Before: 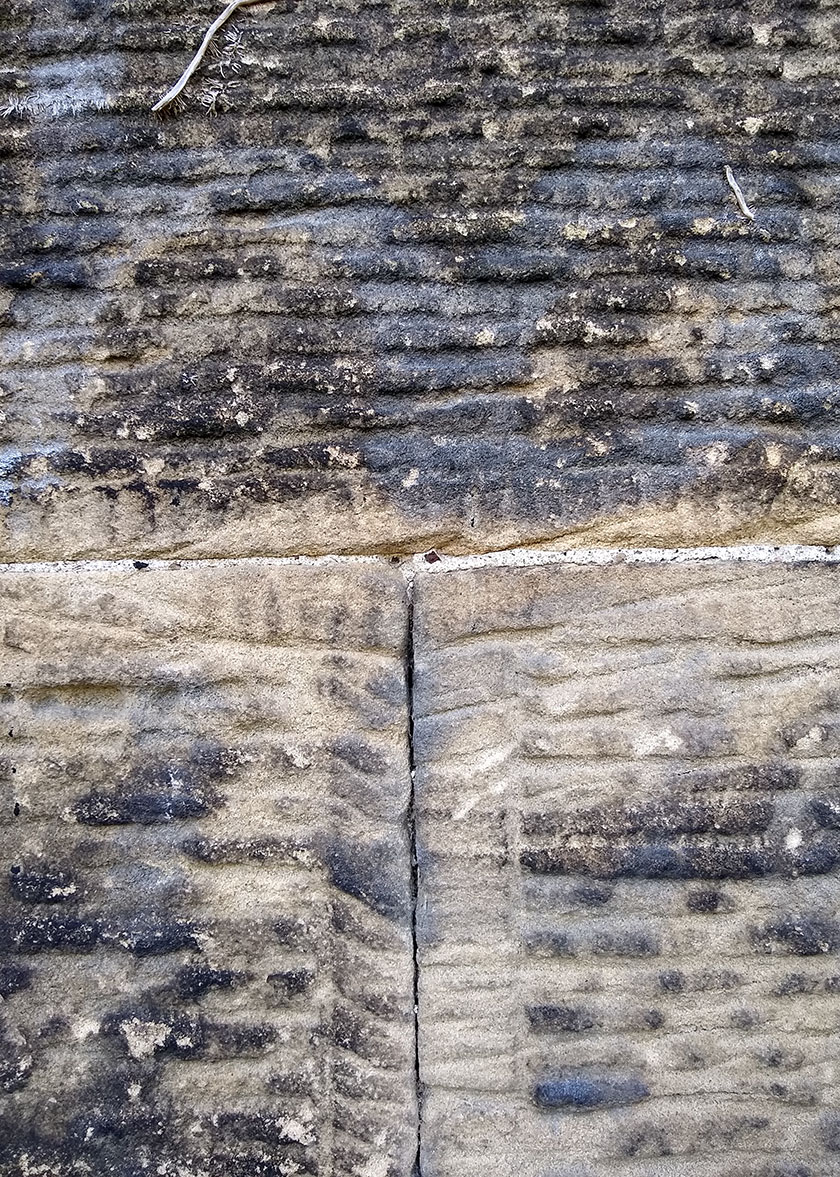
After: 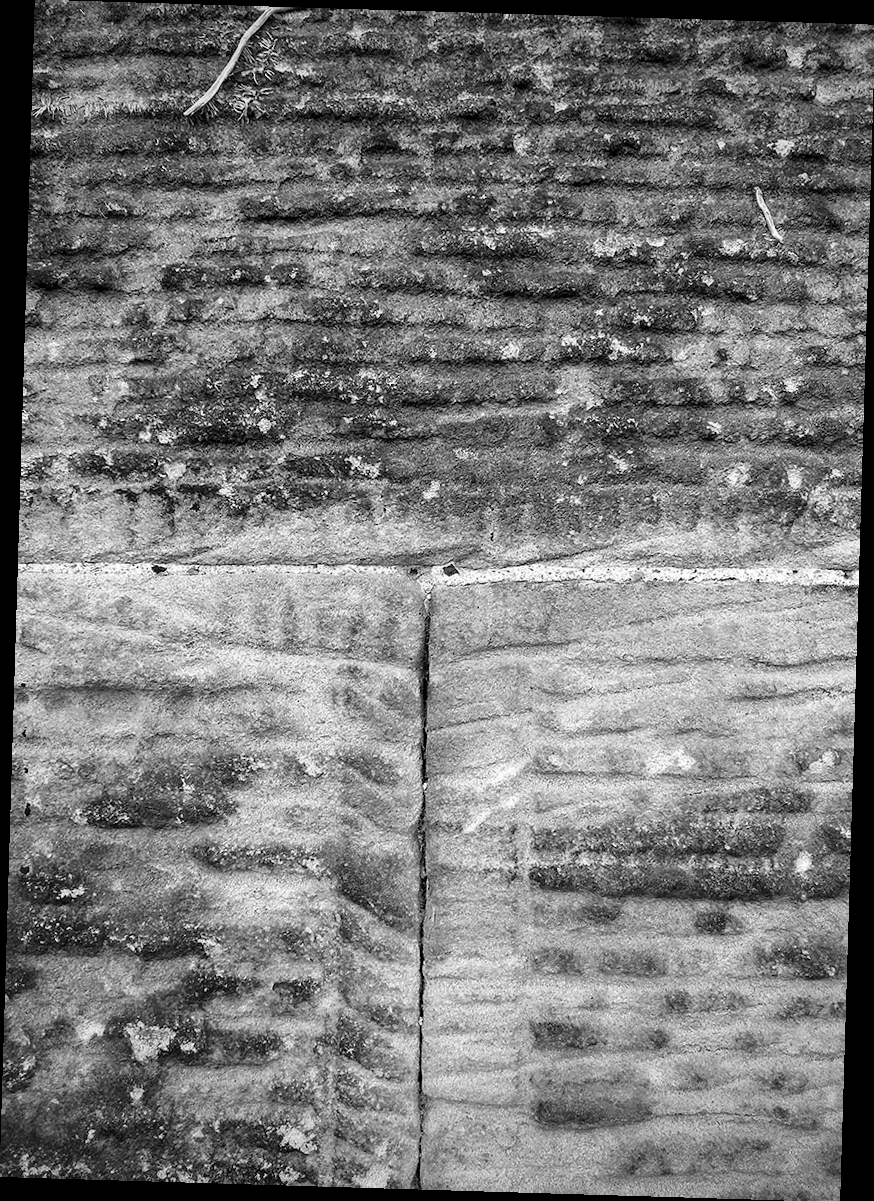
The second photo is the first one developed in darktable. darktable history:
rotate and perspective: rotation 1.72°, automatic cropping off
vignetting: fall-off start 100%, brightness -0.282, width/height ratio 1.31
monochrome: on, module defaults
